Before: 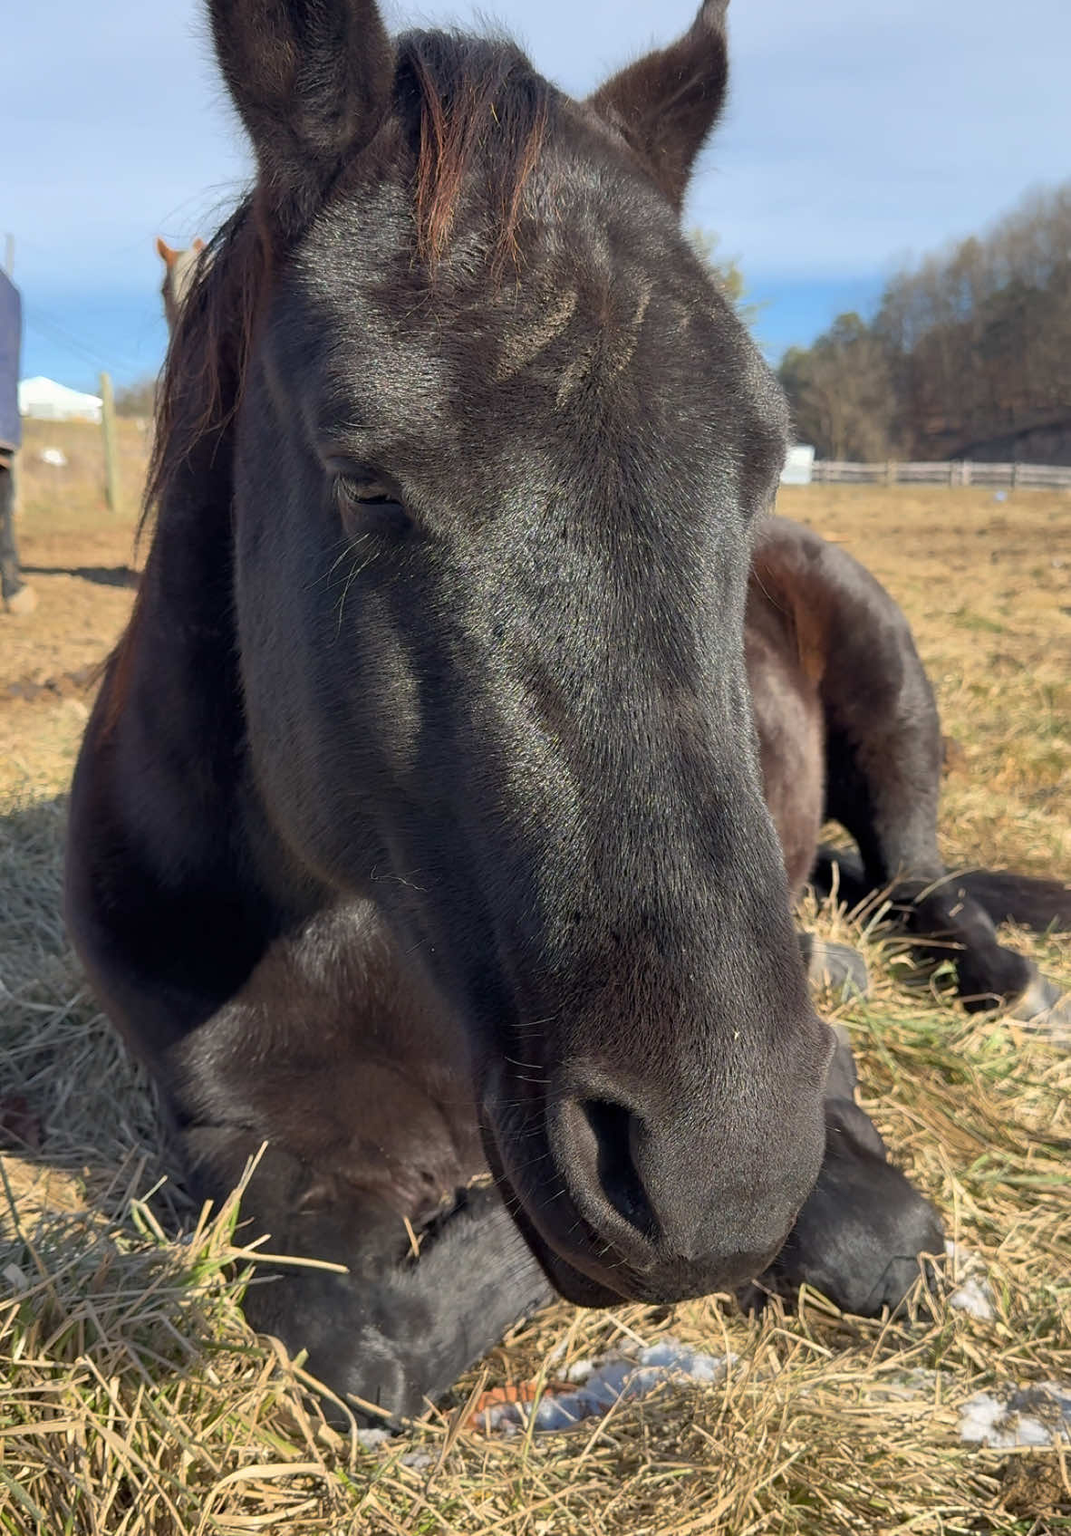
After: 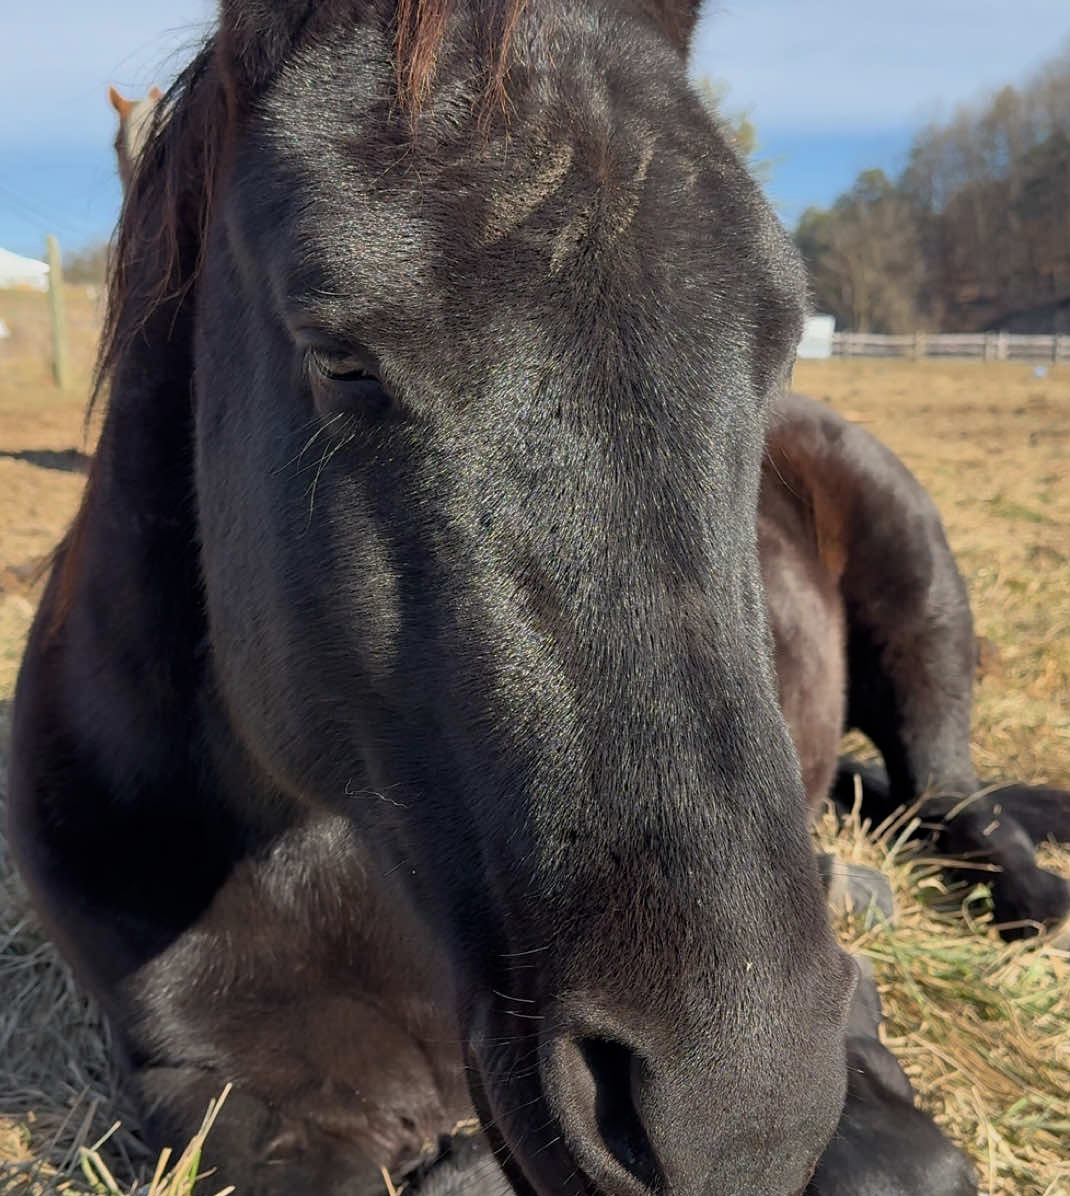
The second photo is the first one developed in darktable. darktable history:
crop: left 5.461%, top 10.411%, right 3.654%, bottom 19.022%
filmic rgb: black relative exposure -11.33 EV, white relative exposure 3.26 EV, hardness 6.81
